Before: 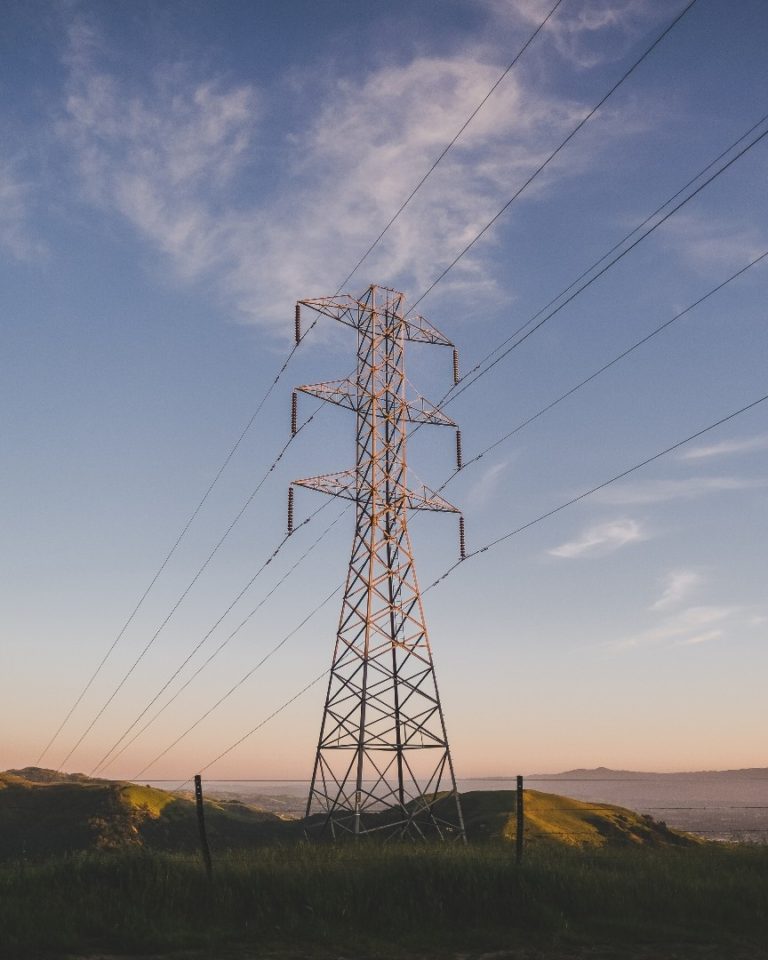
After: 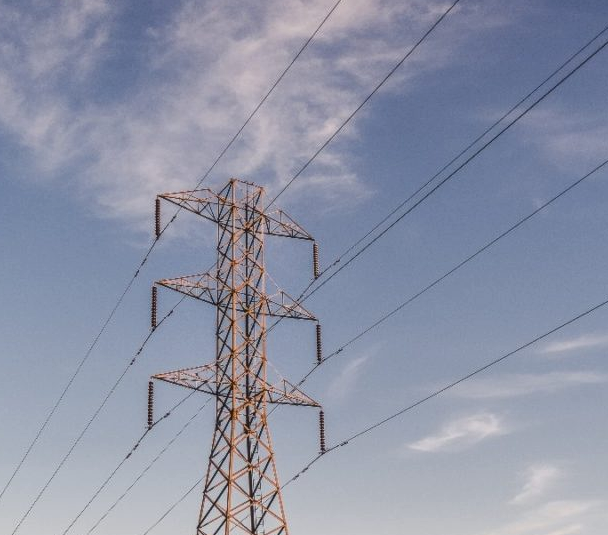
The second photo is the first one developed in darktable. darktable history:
local contrast: on, module defaults
crop: left 18.317%, top 11.096%, right 2.458%, bottom 33.153%
